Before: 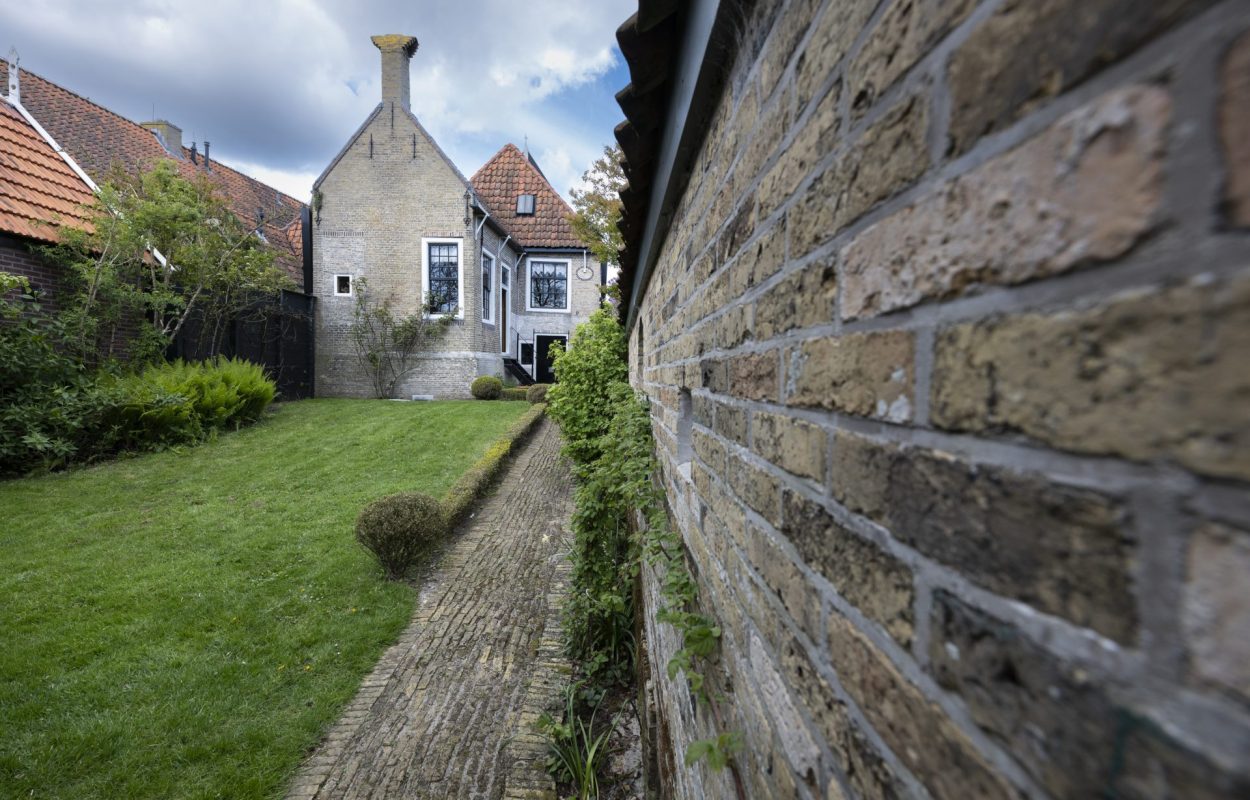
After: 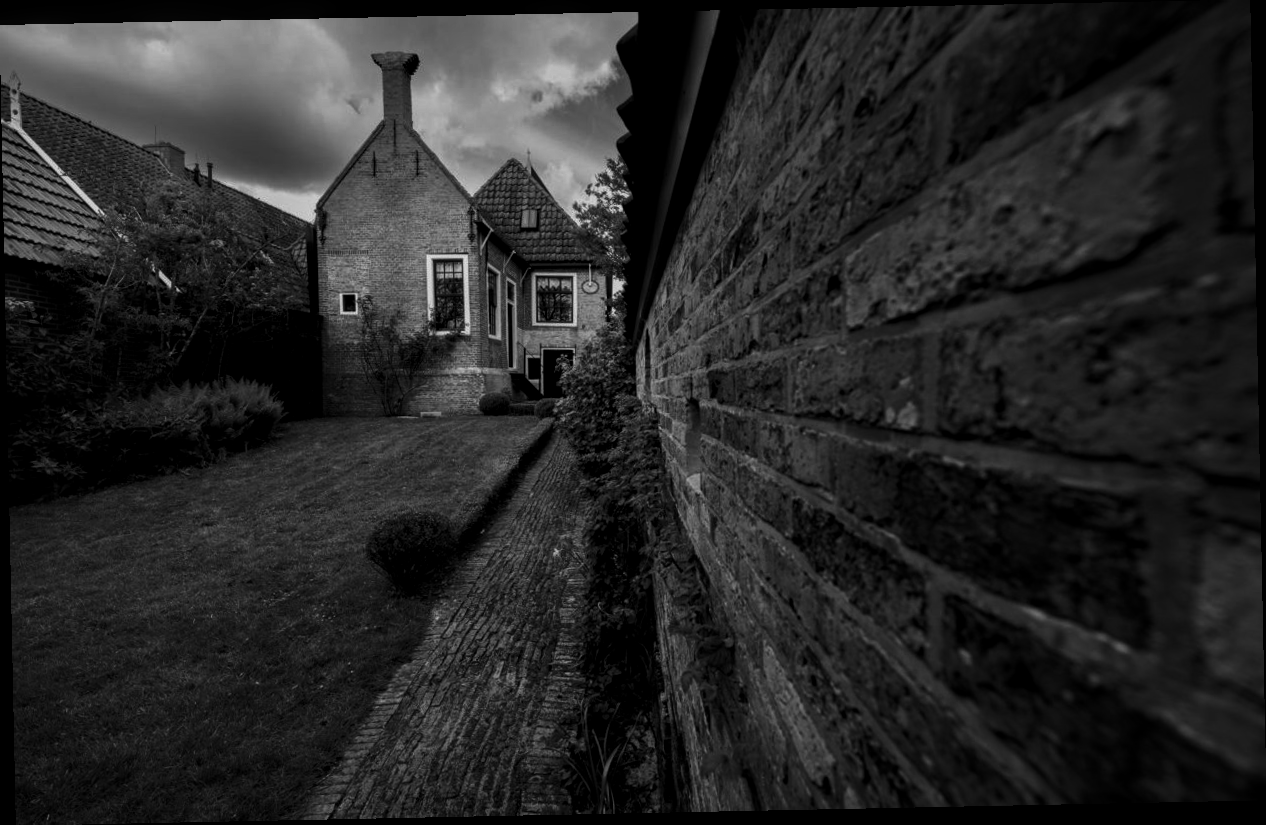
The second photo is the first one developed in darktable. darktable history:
contrast brightness saturation: contrast -0.03, brightness -0.59, saturation -1
local contrast: on, module defaults
rotate and perspective: rotation -1.17°, automatic cropping off
color balance rgb: shadows lift › luminance -10%, shadows lift › chroma 1%, shadows lift › hue 113°, power › luminance -15%, highlights gain › chroma 0.2%, highlights gain › hue 333°, global offset › luminance 0.5%, perceptual saturation grading › global saturation 20%, perceptual saturation grading › highlights -50%, perceptual saturation grading › shadows 25%, contrast -10%
